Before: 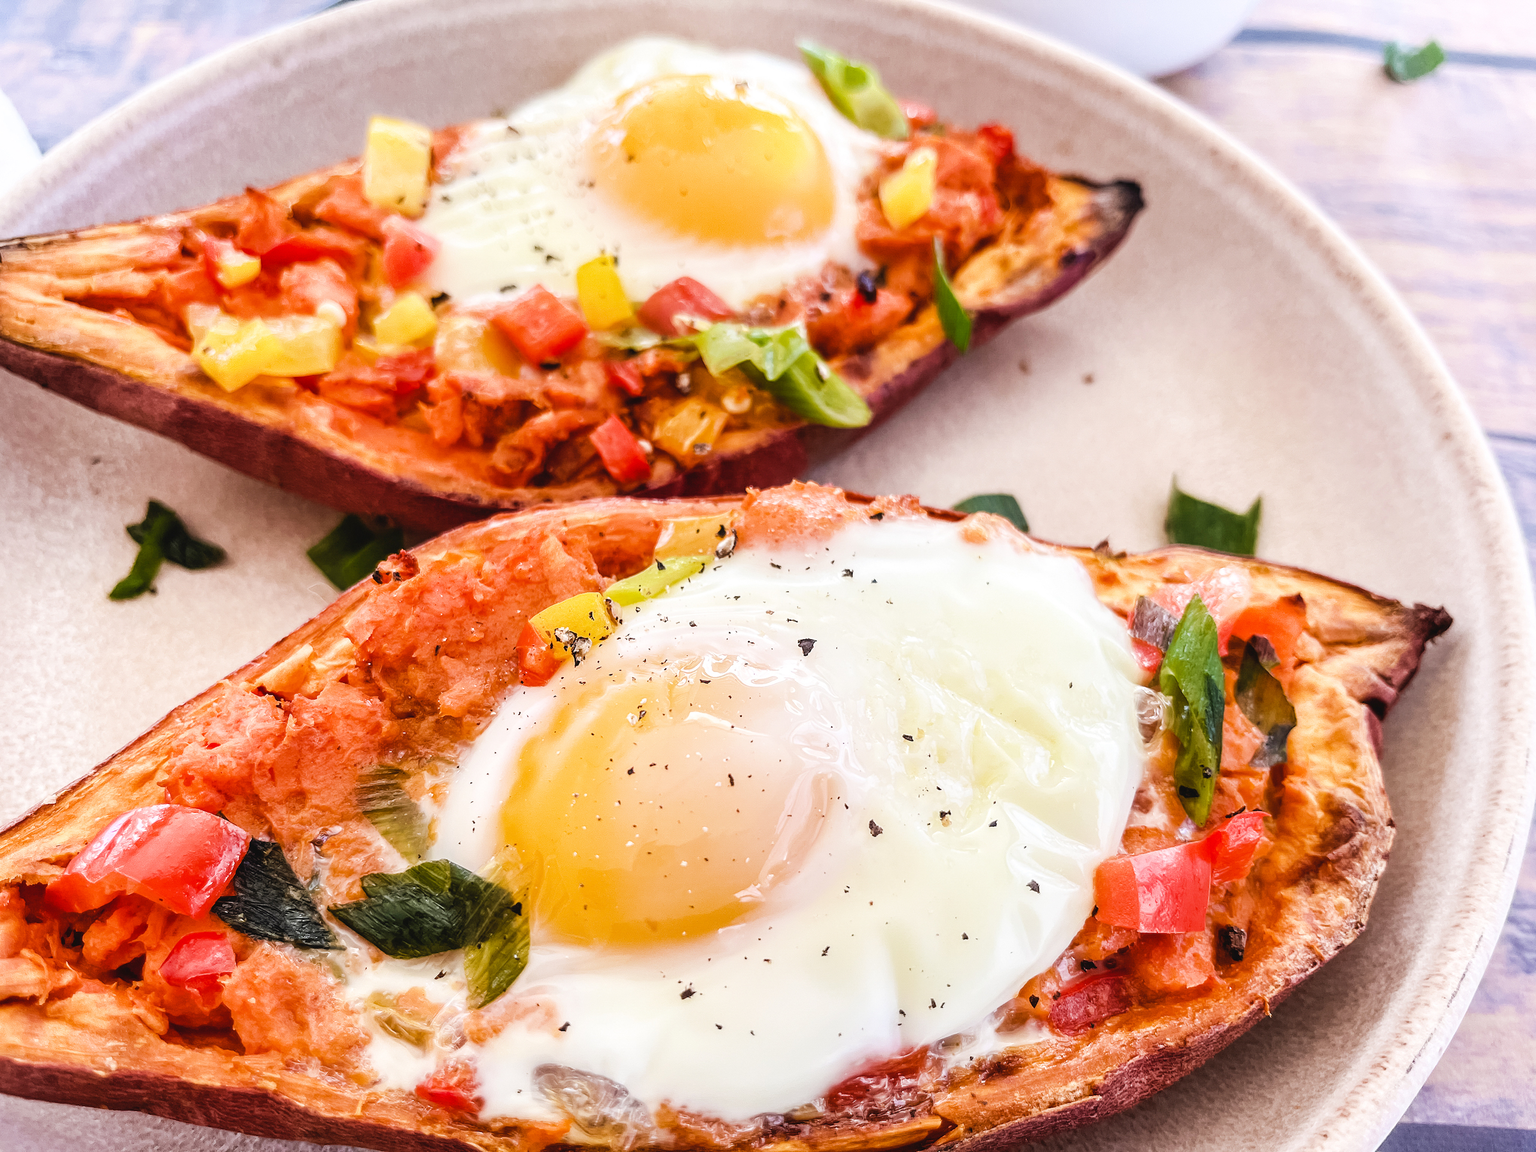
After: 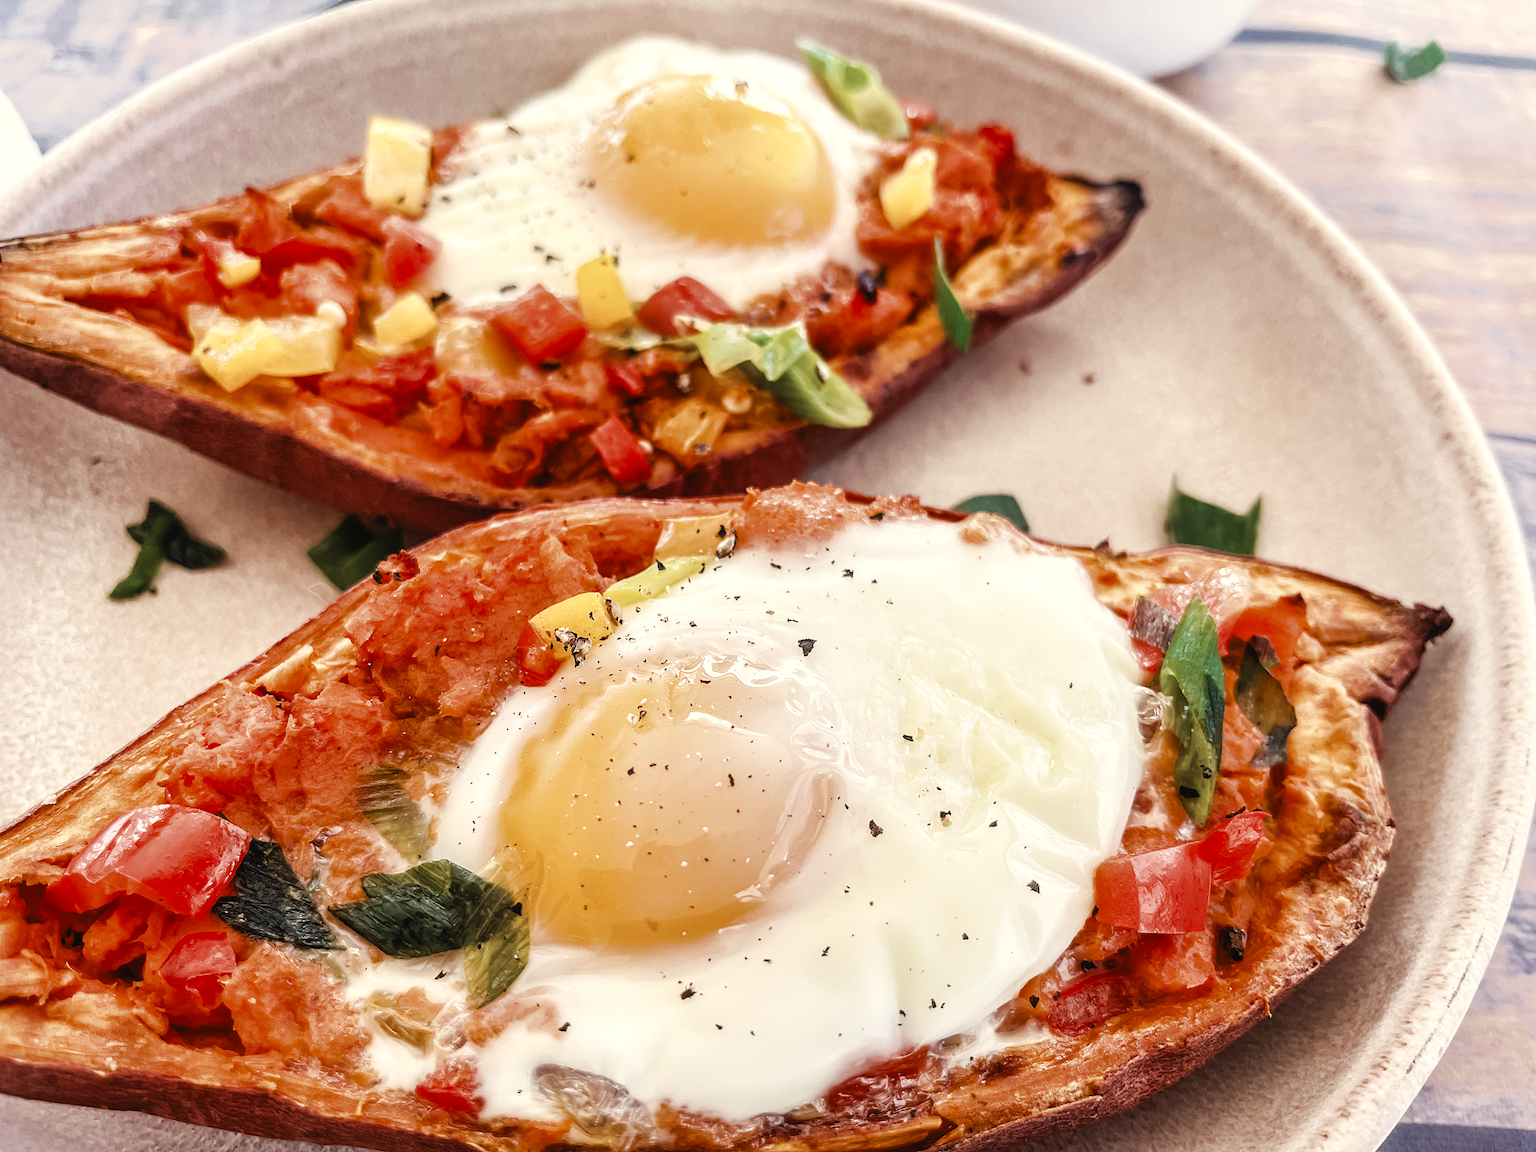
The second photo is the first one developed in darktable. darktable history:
color zones: curves: ch0 [(0, 0.5) (0.125, 0.4) (0.25, 0.5) (0.375, 0.4) (0.5, 0.4) (0.625, 0.35) (0.75, 0.35) (0.875, 0.5)]; ch1 [(0, 0.35) (0.125, 0.45) (0.25, 0.35) (0.375, 0.35) (0.5, 0.35) (0.625, 0.35) (0.75, 0.45) (0.875, 0.35)]; ch2 [(0, 0.6) (0.125, 0.5) (0.25, 0.5) (0.375, 0.6) (0.5, 0.6) (0.625, 0.5) (0.75, 0.5) (0.875, 0.5)]
local contrast: mode bilateral grid, contrast 20, coarseness 50, detail 120%, midtone range 0.2
white balance: red 1.029, blue 0.92
